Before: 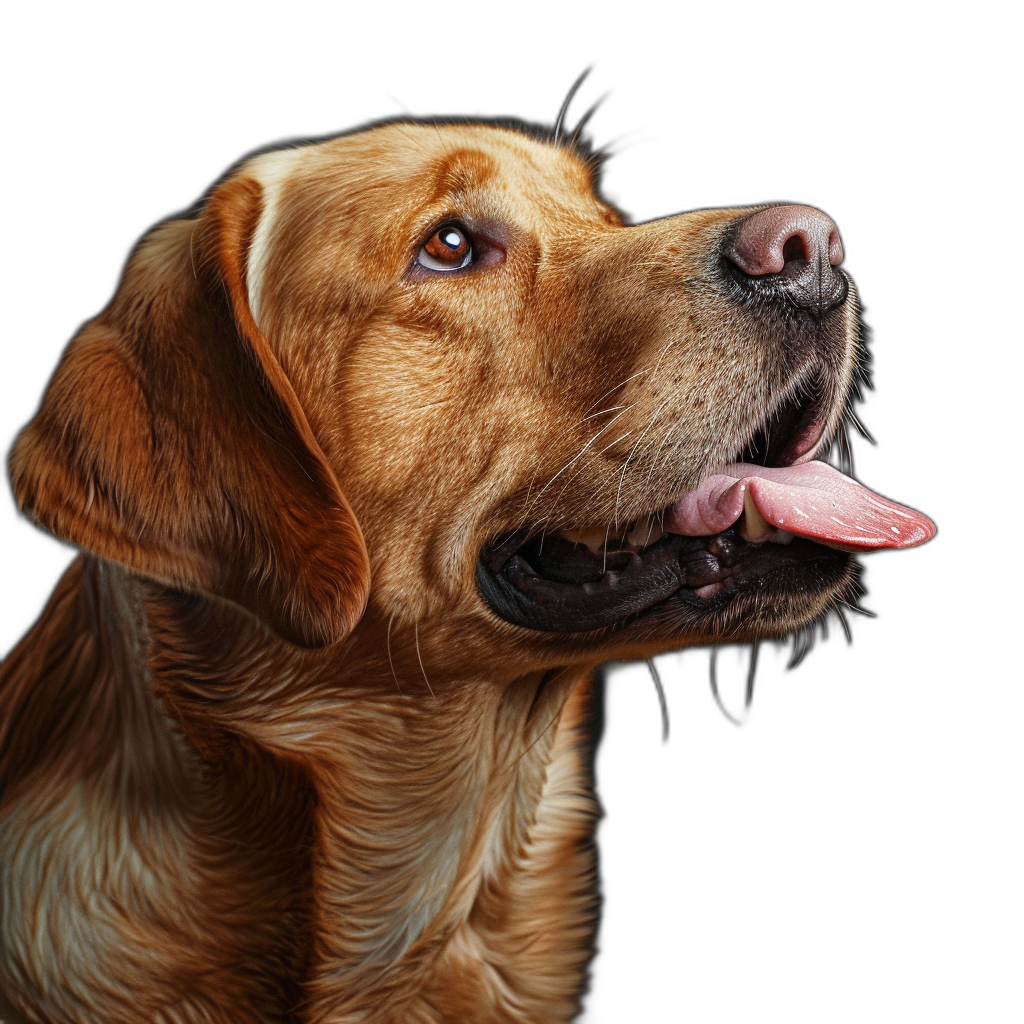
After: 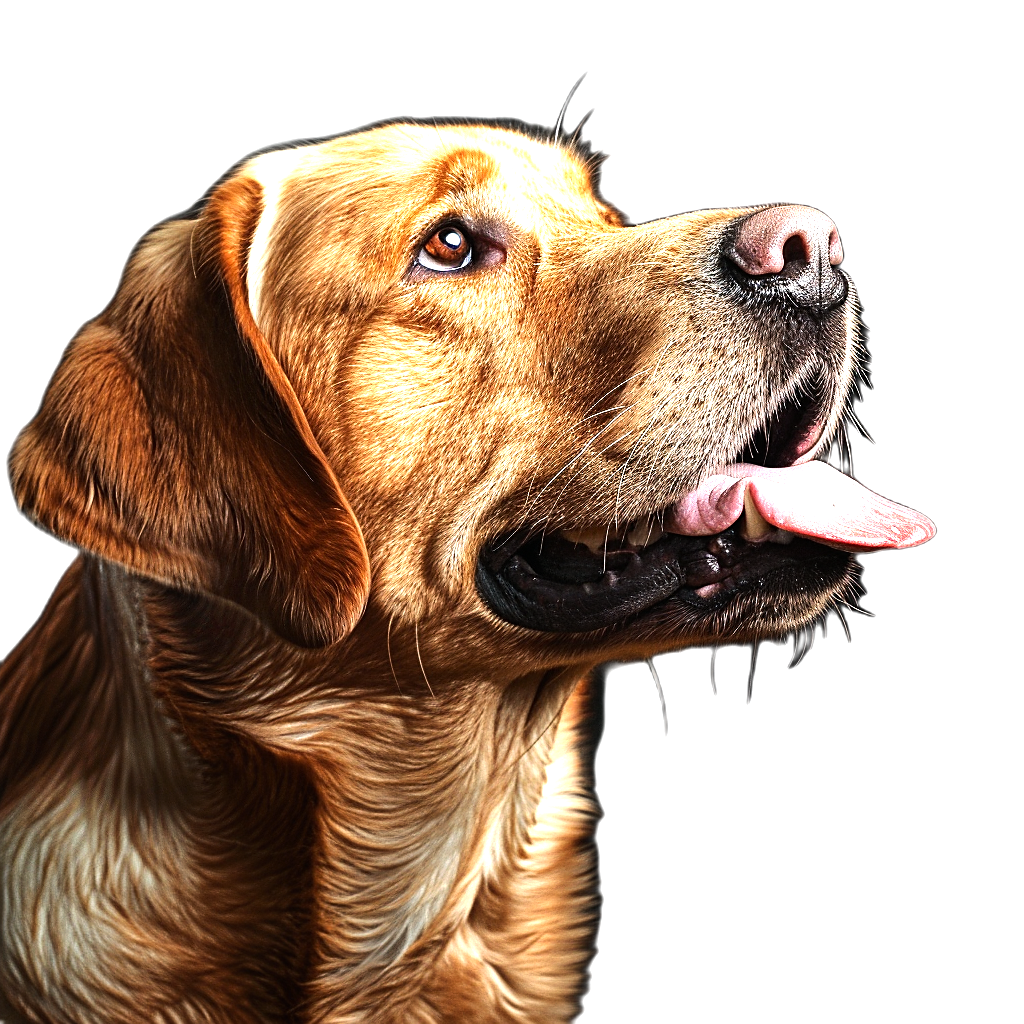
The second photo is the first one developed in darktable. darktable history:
tone equalizer: -8 EV -1.08 EV, -7 EV -1.01 EV, -6 EV -0.867 EV, -5 EV -0.578 EV, -3 EV 0.578 EV, -2 EV 0.867 EV, -1 EV 1.01 EV, +0 EV 1.08 EV, edges refinement/feathering 500, mask exposure compensation -1.57 EV, preserve details no
sharpen: radius 1.559, amount 0.373, threshold 1.271
white balance: red 1, blue 1
exposure: black level correction 0, exposure 0.7 EV, compensate exposure bias true, compensate highlight preservation false
